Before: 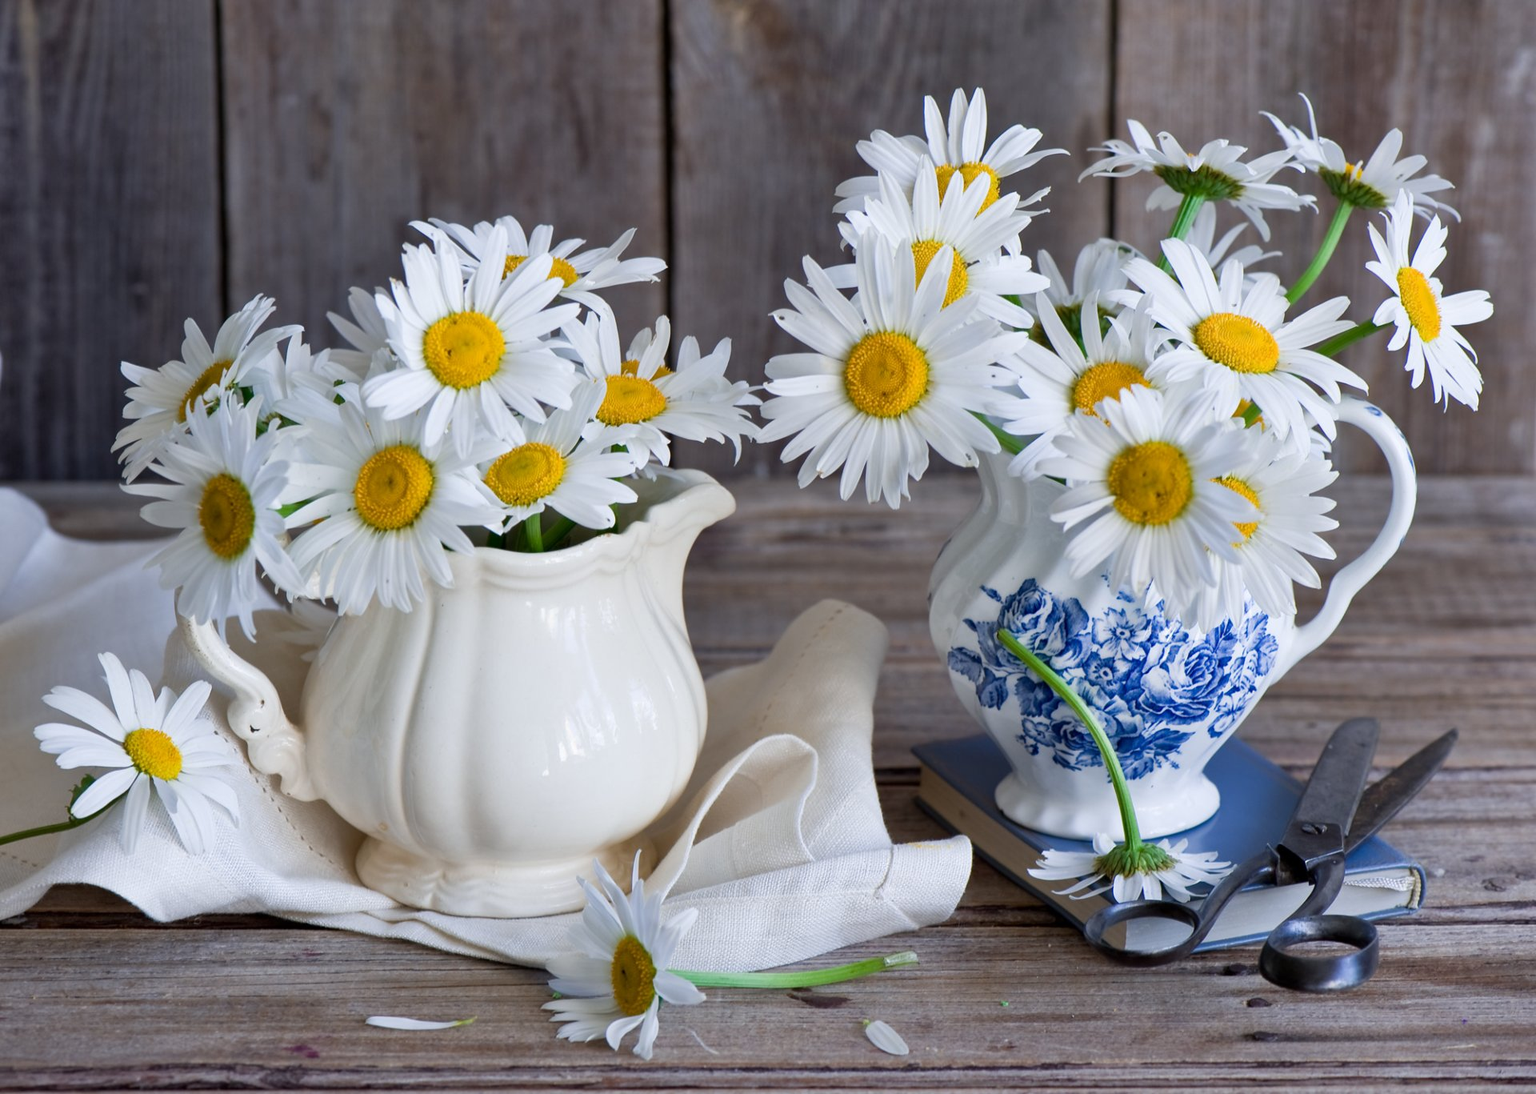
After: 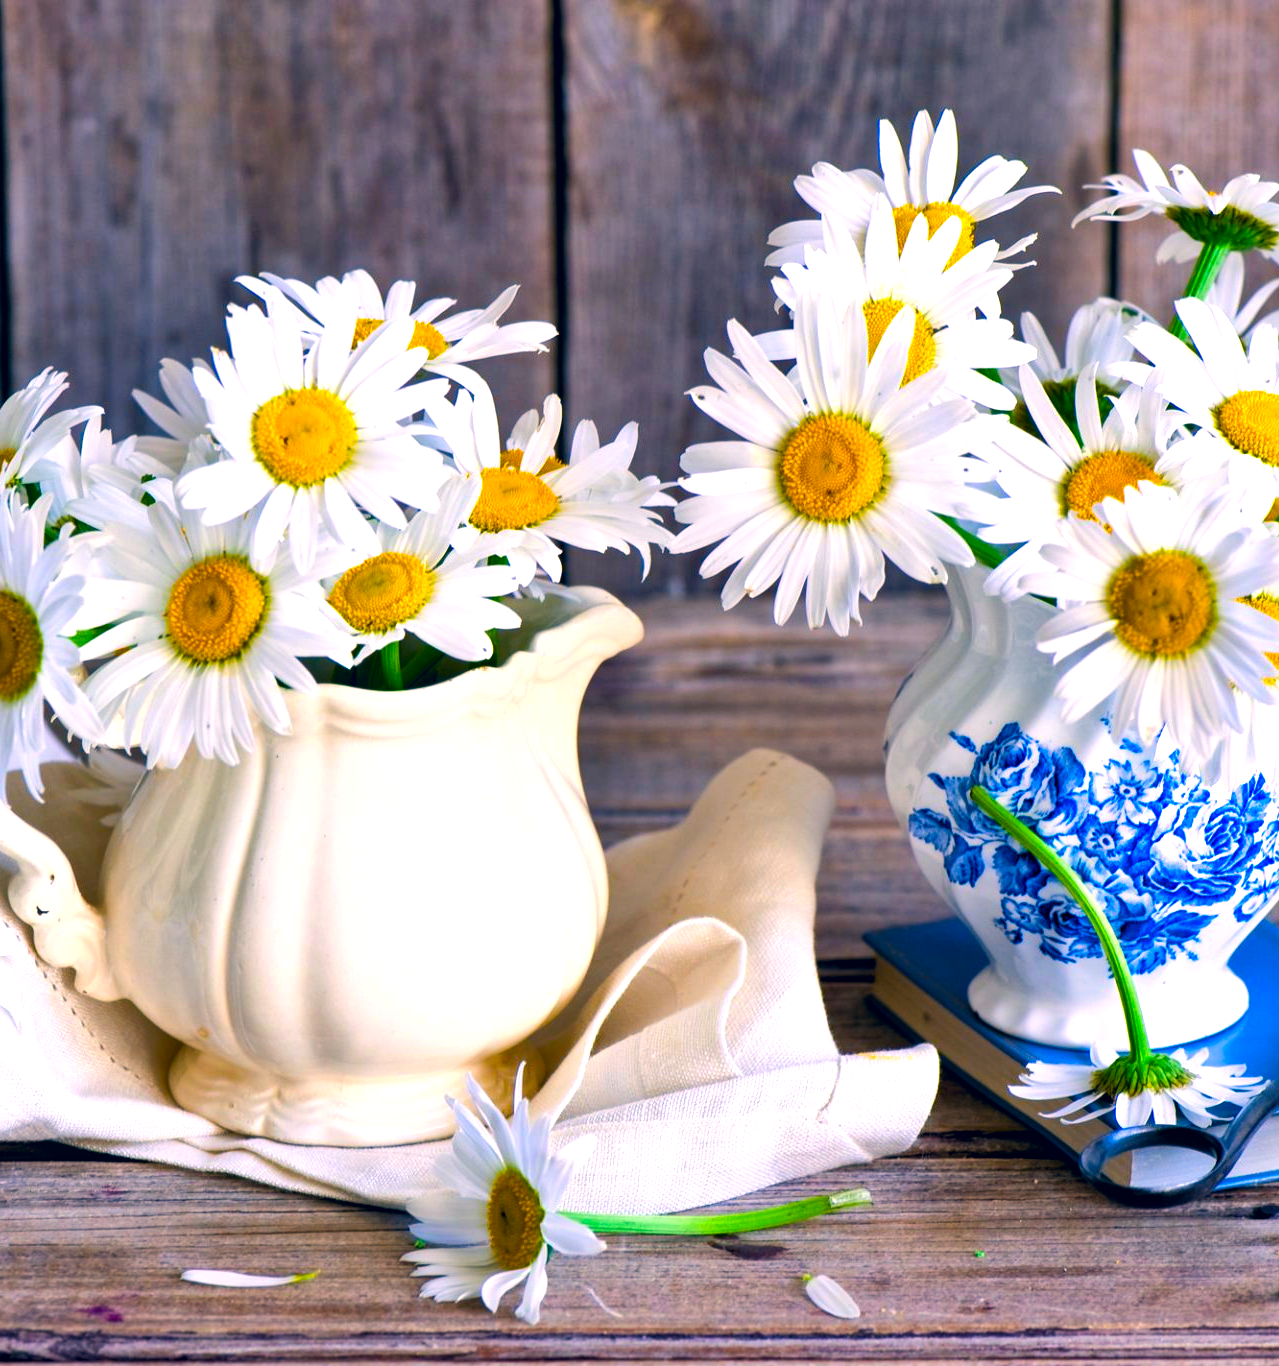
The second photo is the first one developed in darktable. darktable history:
color balance rgb: perceptual saturation grading › global saturation 19.278%, perceptual brilliance grading › highlights 6.326%, perceptual brilliance grading › mid-tones 17.366%, perceptual brilliance grading › shadows -5.287%, global vibrance 50.014%
crop and rotate: left 14.377%, right 18.977%
color correction: highlights a* 10.37, highlights b* 14.36, shadows a* -10.01, shadows b* -14.94
local contrast: highlights 103%, shadows 100%, detail 131%, midtone range 0.2
levels: levels [0.018, 0.493, 1]
shadows and highlights: shadows 34.79, highlights -34.87, soften with gaussian
tone equalizer: -8 EV -0.399 EV, -7 EV -0.374 EV, -6 EV -0.315 EV, -5 EV -0.213 EV, -3 EV 0.255 EV, -2 EV 0.31 EV, -1 EV 0.372 EV, +0 EV 0.427 EV
contrast brightness saturation: contrast 0.087, saturation 0.271
